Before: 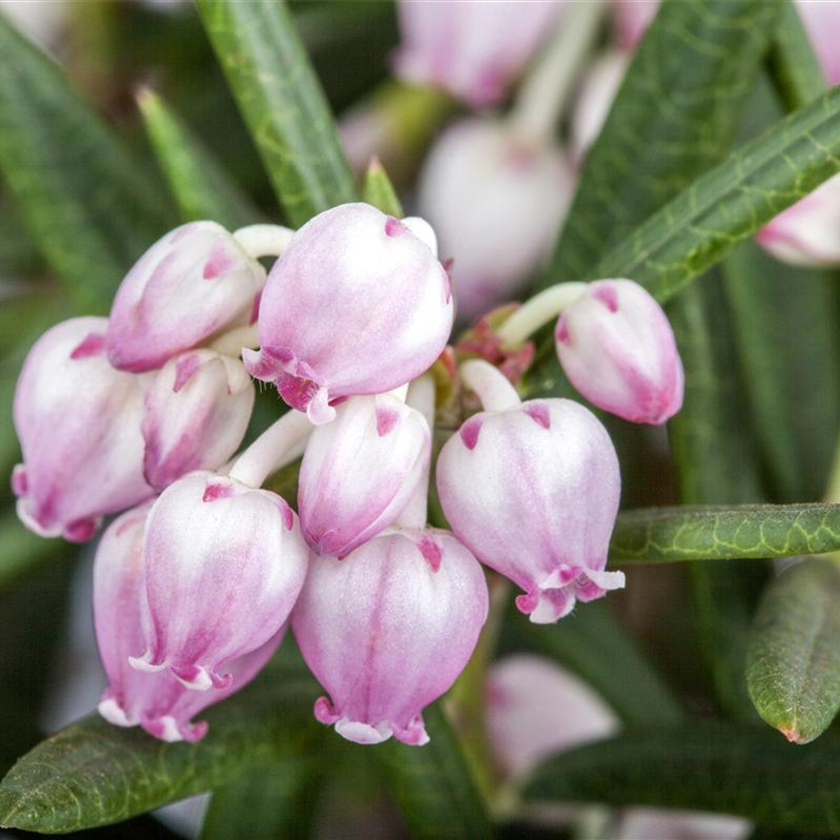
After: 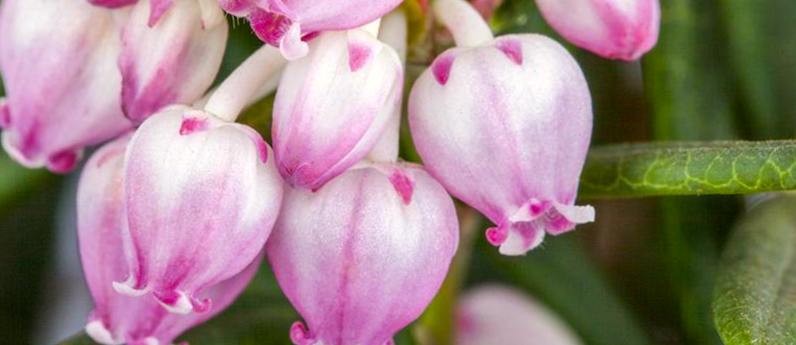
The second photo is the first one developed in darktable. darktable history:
rotate and perspective: rotation 0.074°, lens shift (vertical) 0.096, lens shift (horizontal) -0.041, crop left 0.043, crop right 0.952, crop top 0.024, crop bottom 0.979
color balance rgb: perceptual saturation grading › global saturation 25%, global vibrance 20%
white balance: red 1.009, blue 0.985
crop: top 45.551%, bottom 12.262%
color balance: mode lift, gamma, gain (sRGB)
